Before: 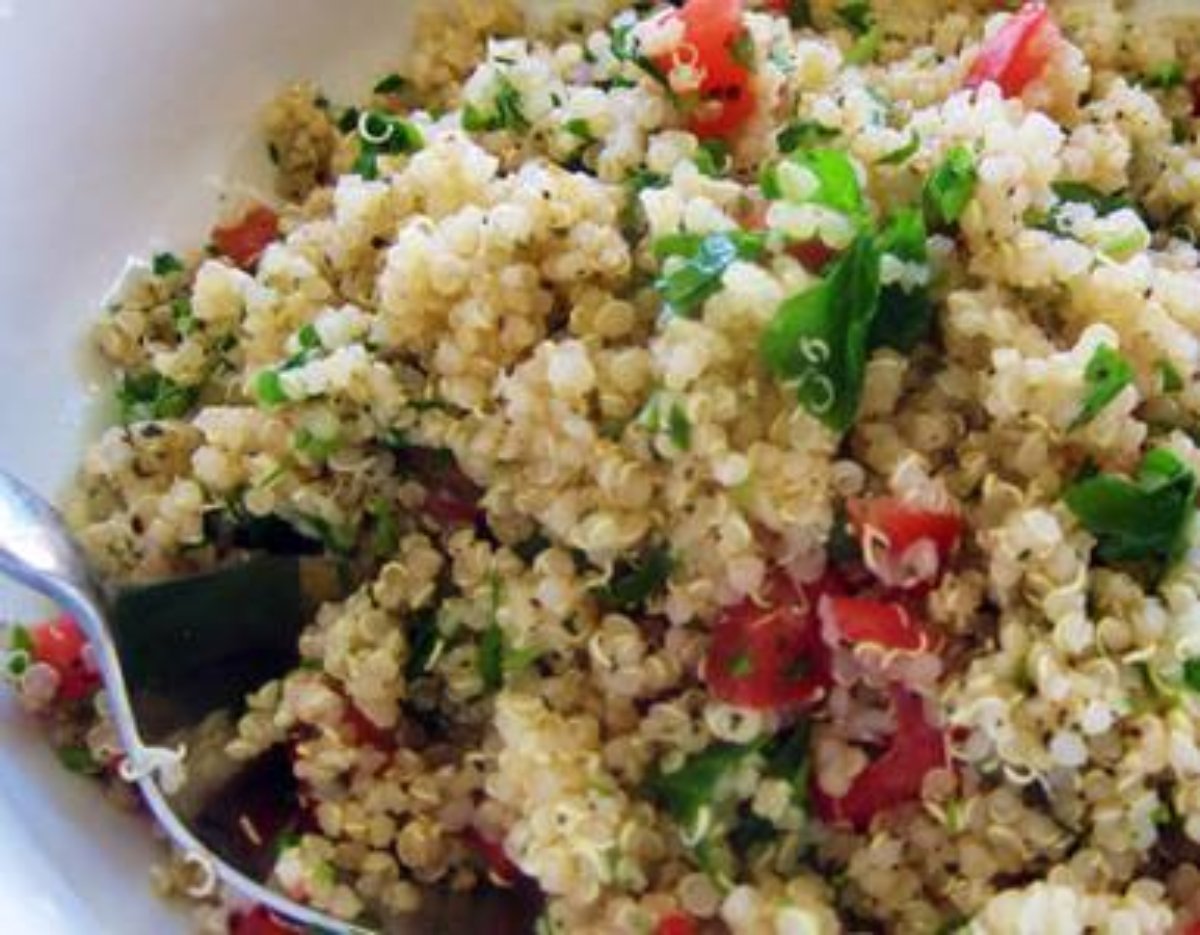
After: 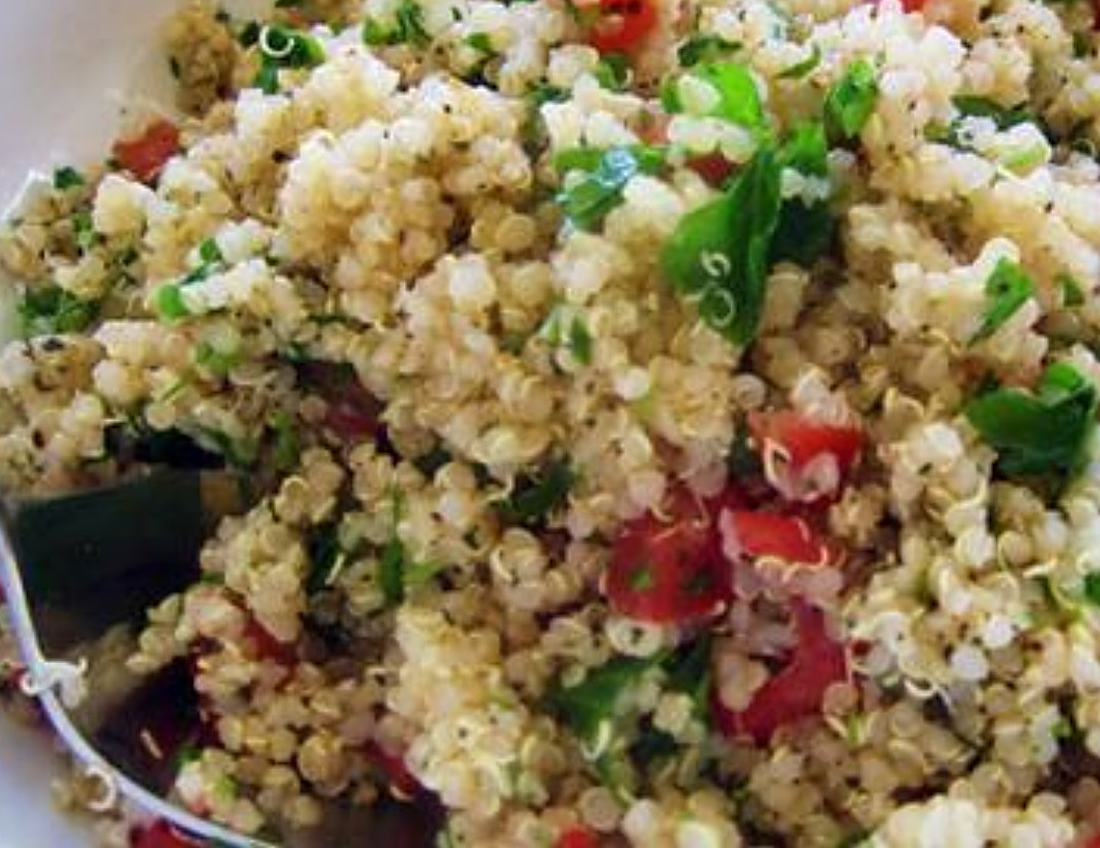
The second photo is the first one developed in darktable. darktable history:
rotate and perspective: automatic cropping original format, crop left 0, crop top 0
crop and rotate: left 8.262%, top 9.226%
sharpen: on, module defaults
